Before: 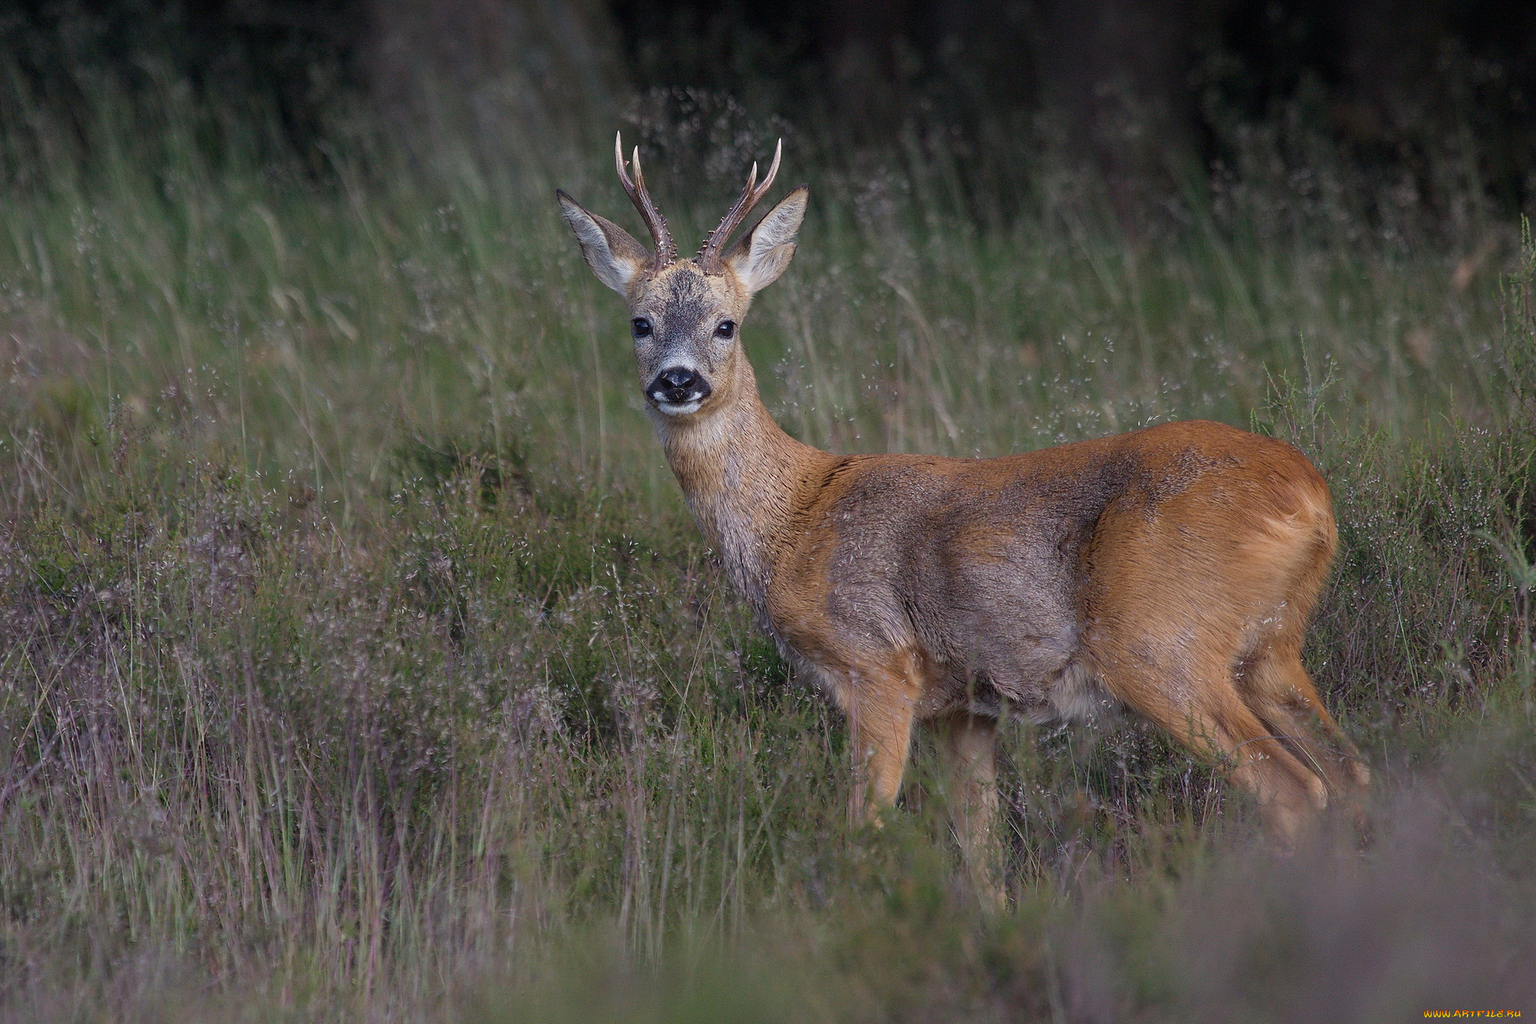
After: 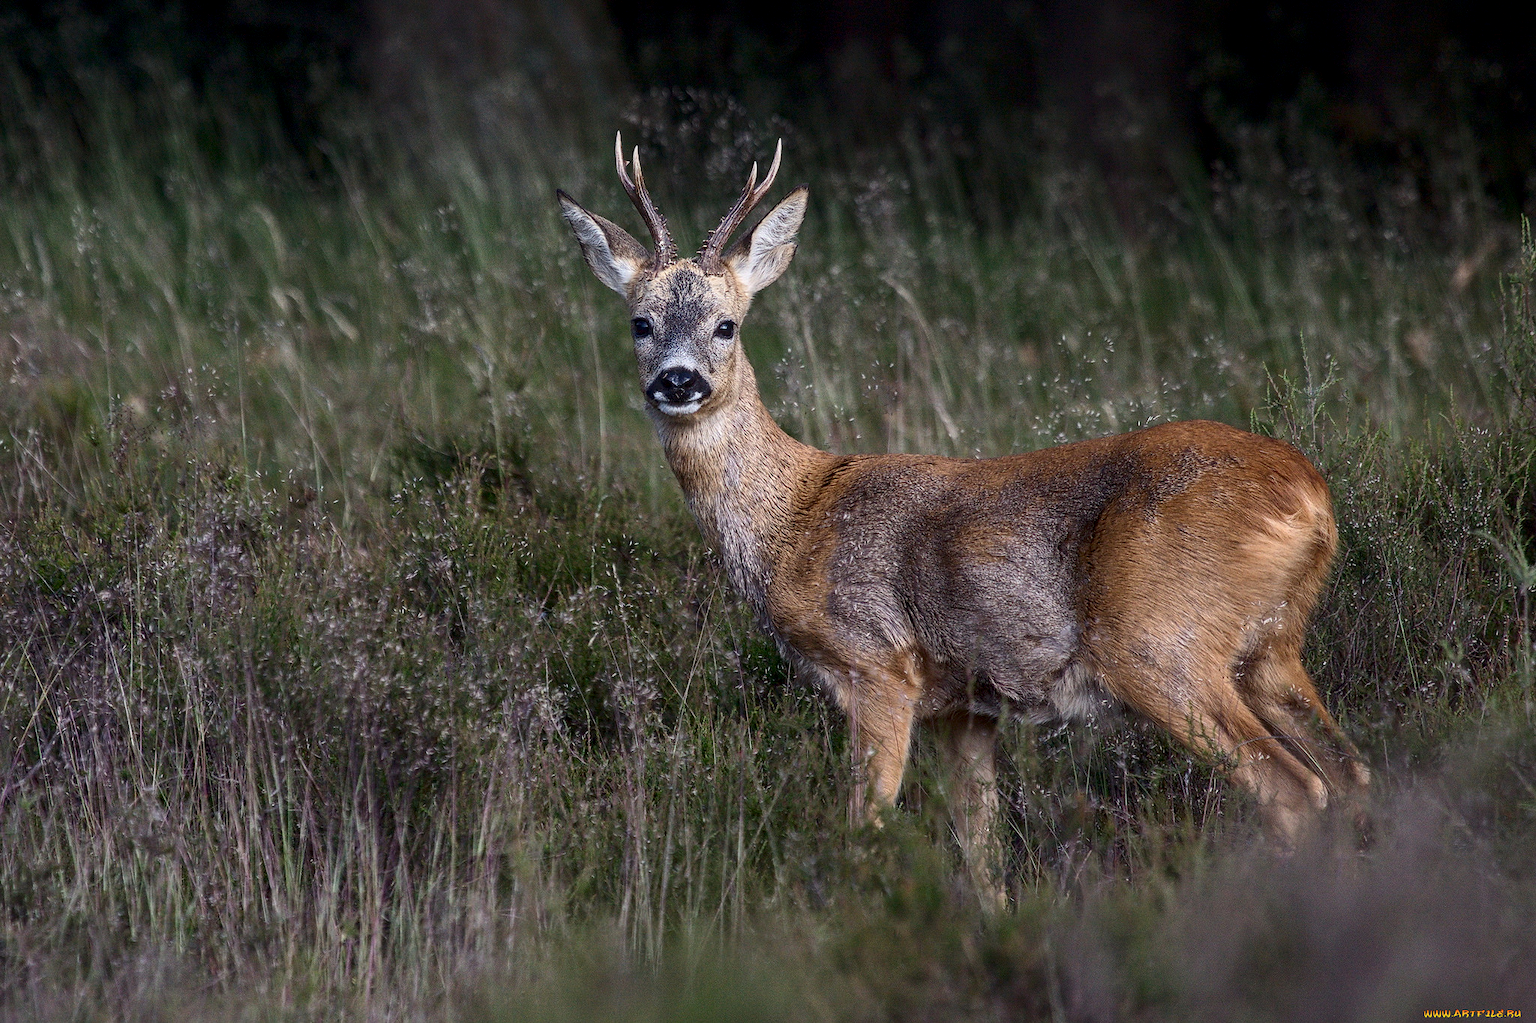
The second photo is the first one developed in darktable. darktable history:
local contrast: on, module defaults
contrast brightness saturation: contrast 0.285
